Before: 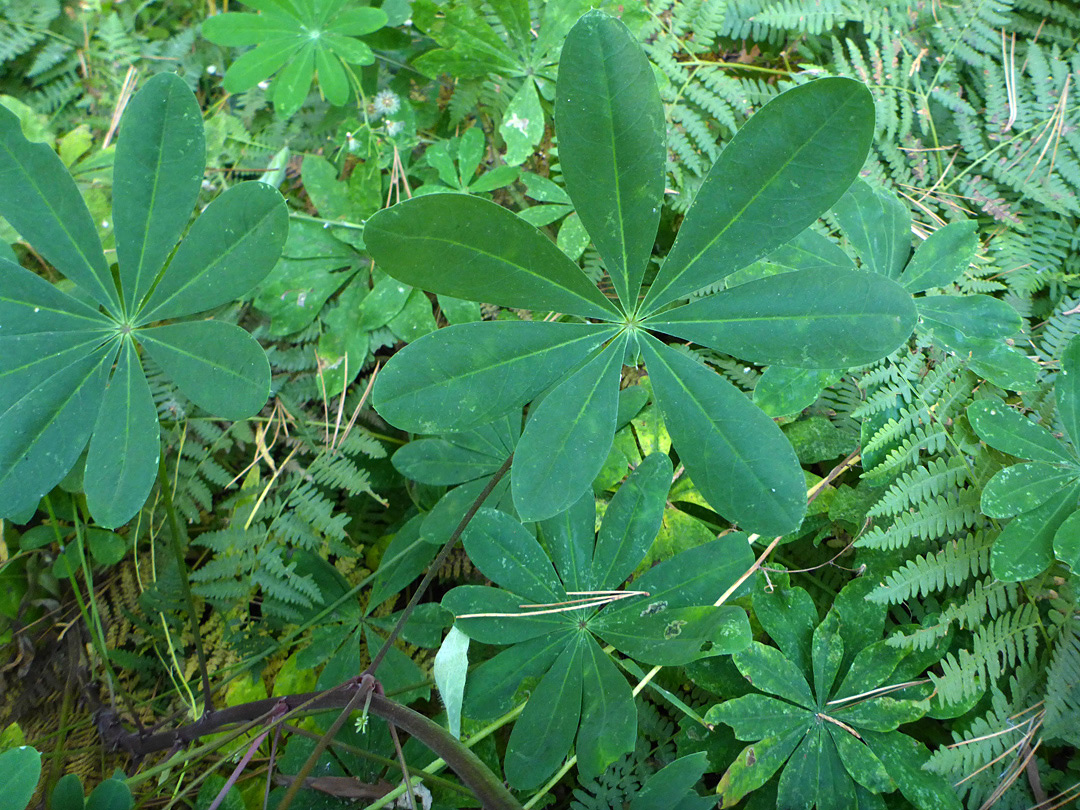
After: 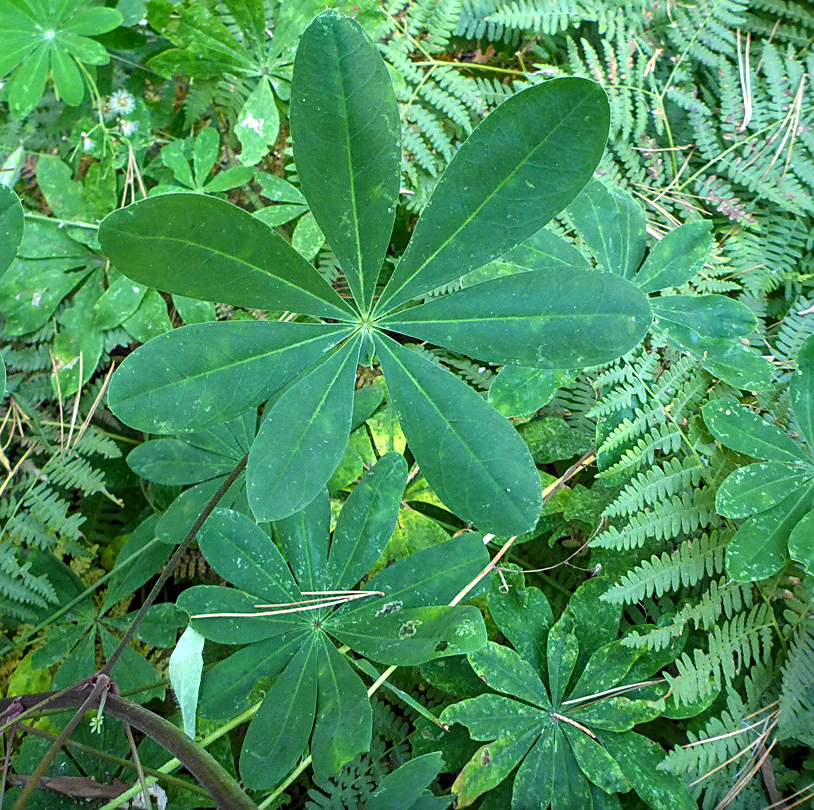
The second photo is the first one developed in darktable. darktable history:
crop and rotate: left 24.6%
exposure: exposure 0.2 EV, compensate highlight preservation false
sharpen: radius 1.864, amount 0.398, threshold 1.271
local contrast: on, module defaults
shadows and highlights: low approximation 0.01, soften with gaussian
